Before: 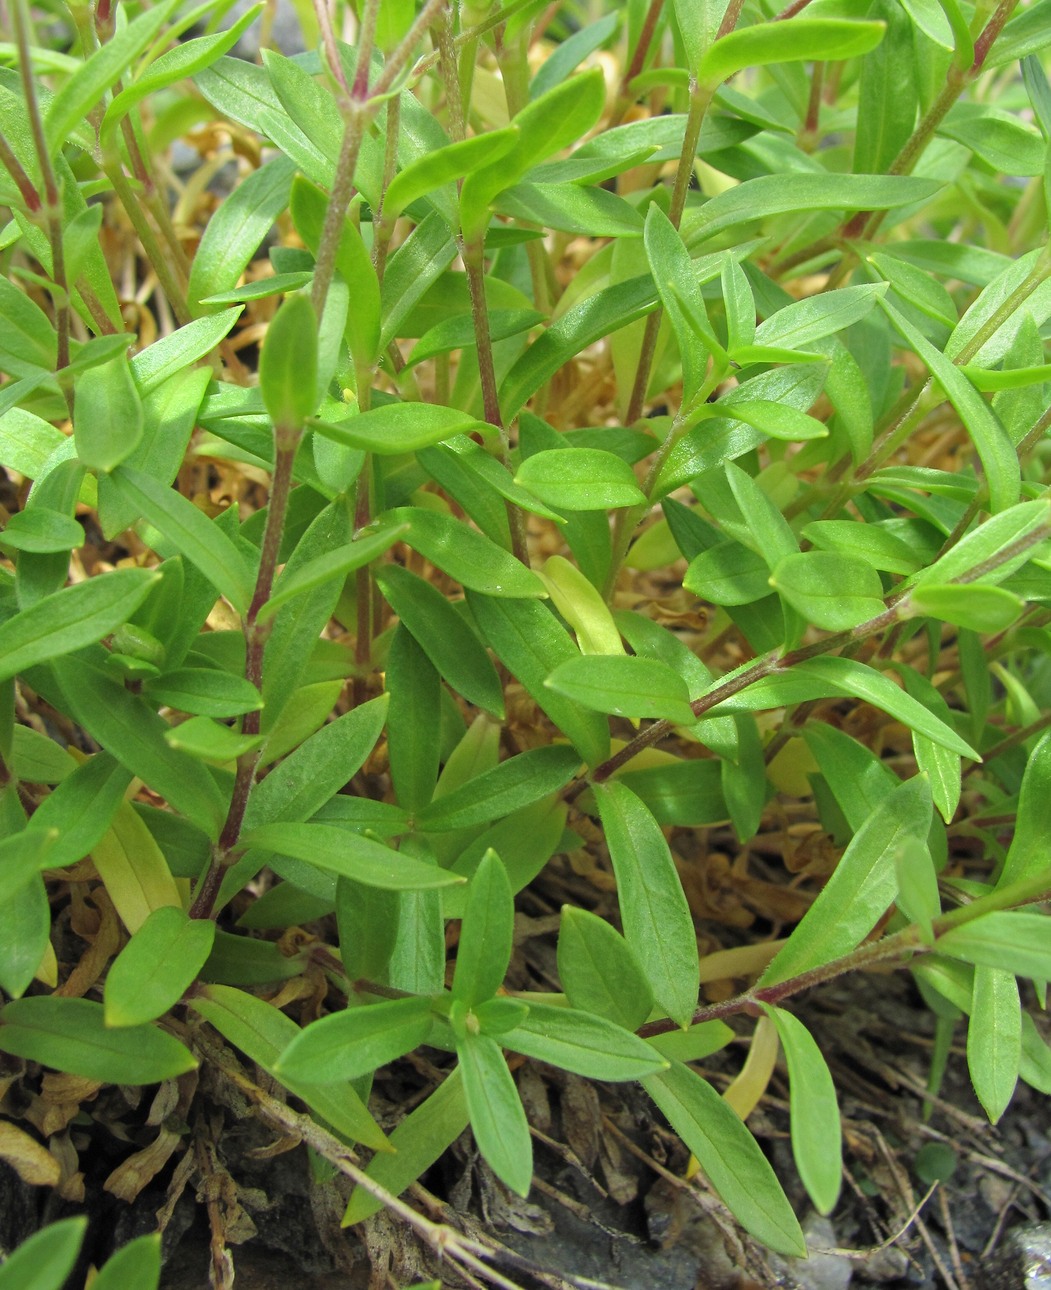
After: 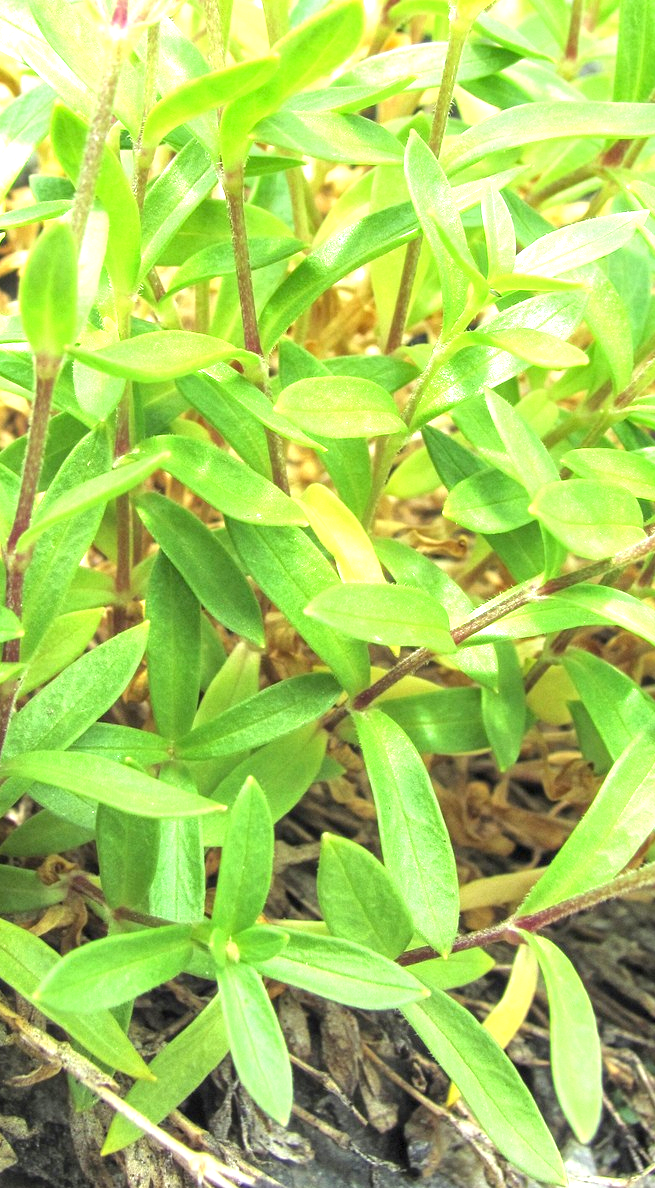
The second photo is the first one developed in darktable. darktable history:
white balance: red 0.982, blue 1.018
crop and rotate: left 22.918%, top 5.629%, right 14.711%, bottom 2.247%
local contrast: on, module defaults
exposure: black level correction 0, exposure 0.95 EV, compensate exposure bias true, compensate highlight preservation false
